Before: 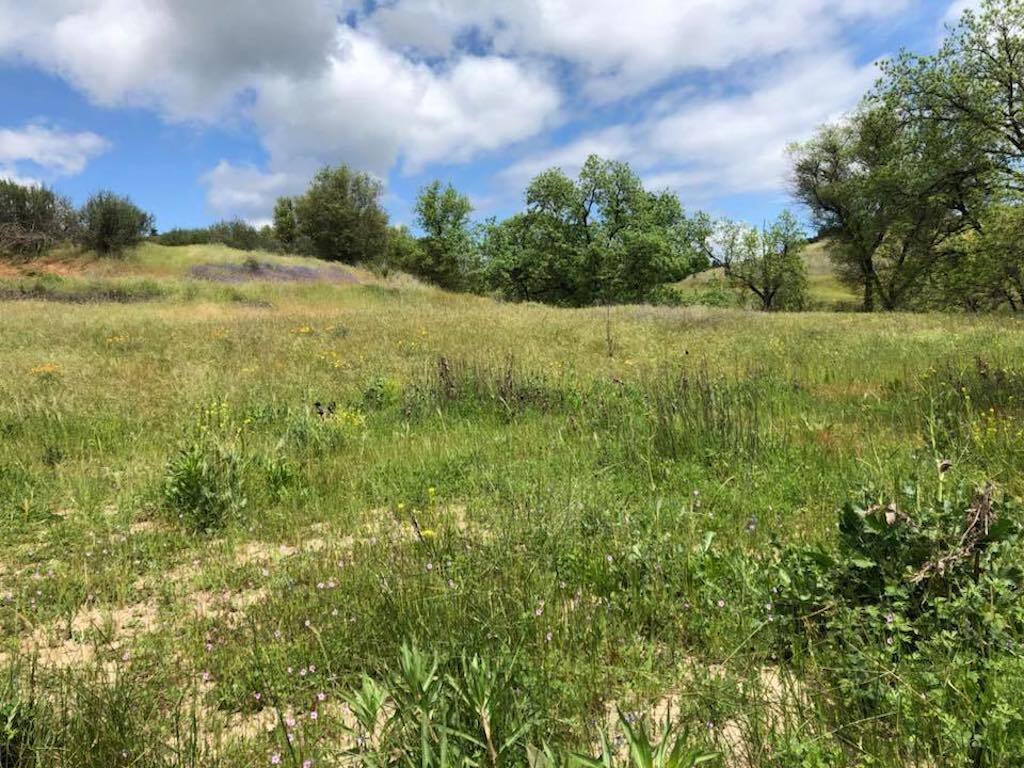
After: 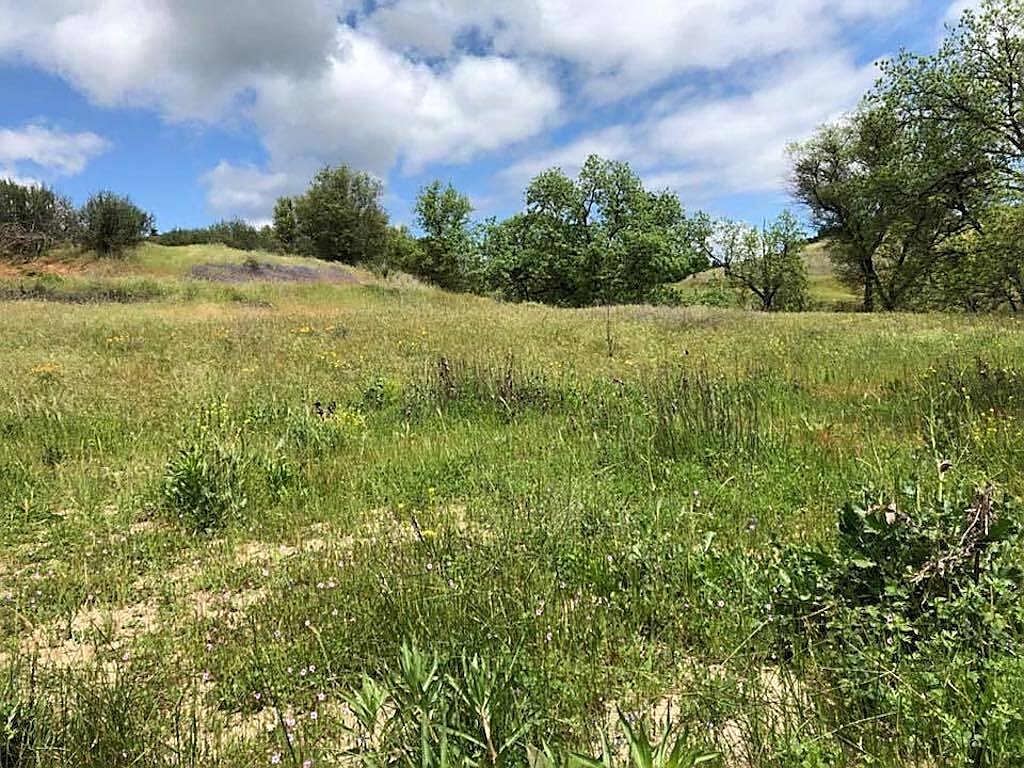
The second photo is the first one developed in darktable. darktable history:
sharpen: radius 1.418, amount 1.25, threshold 0.633
